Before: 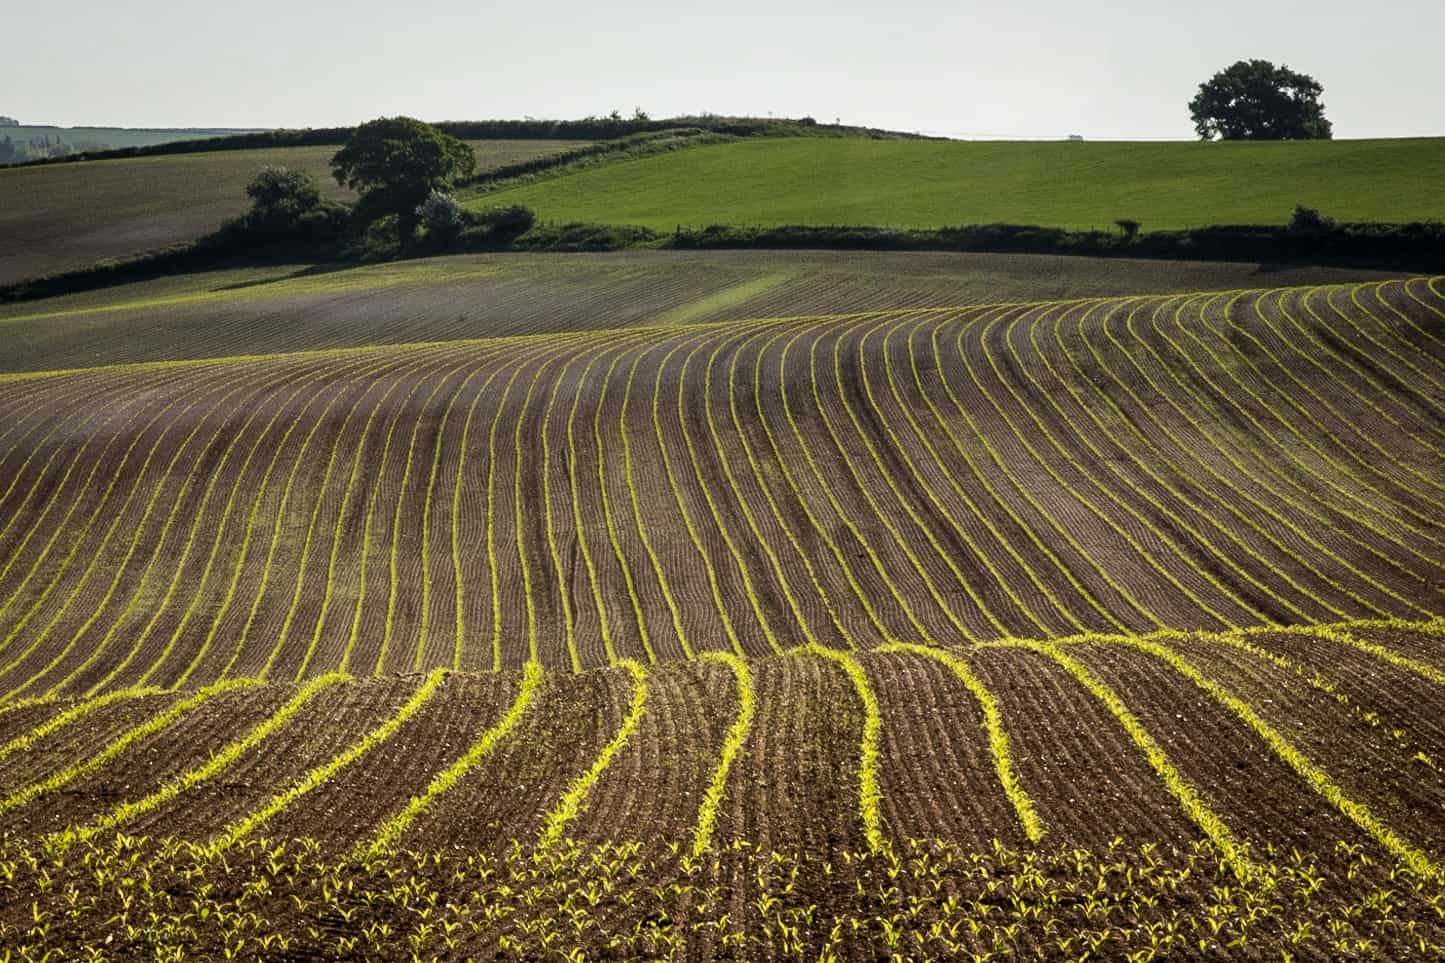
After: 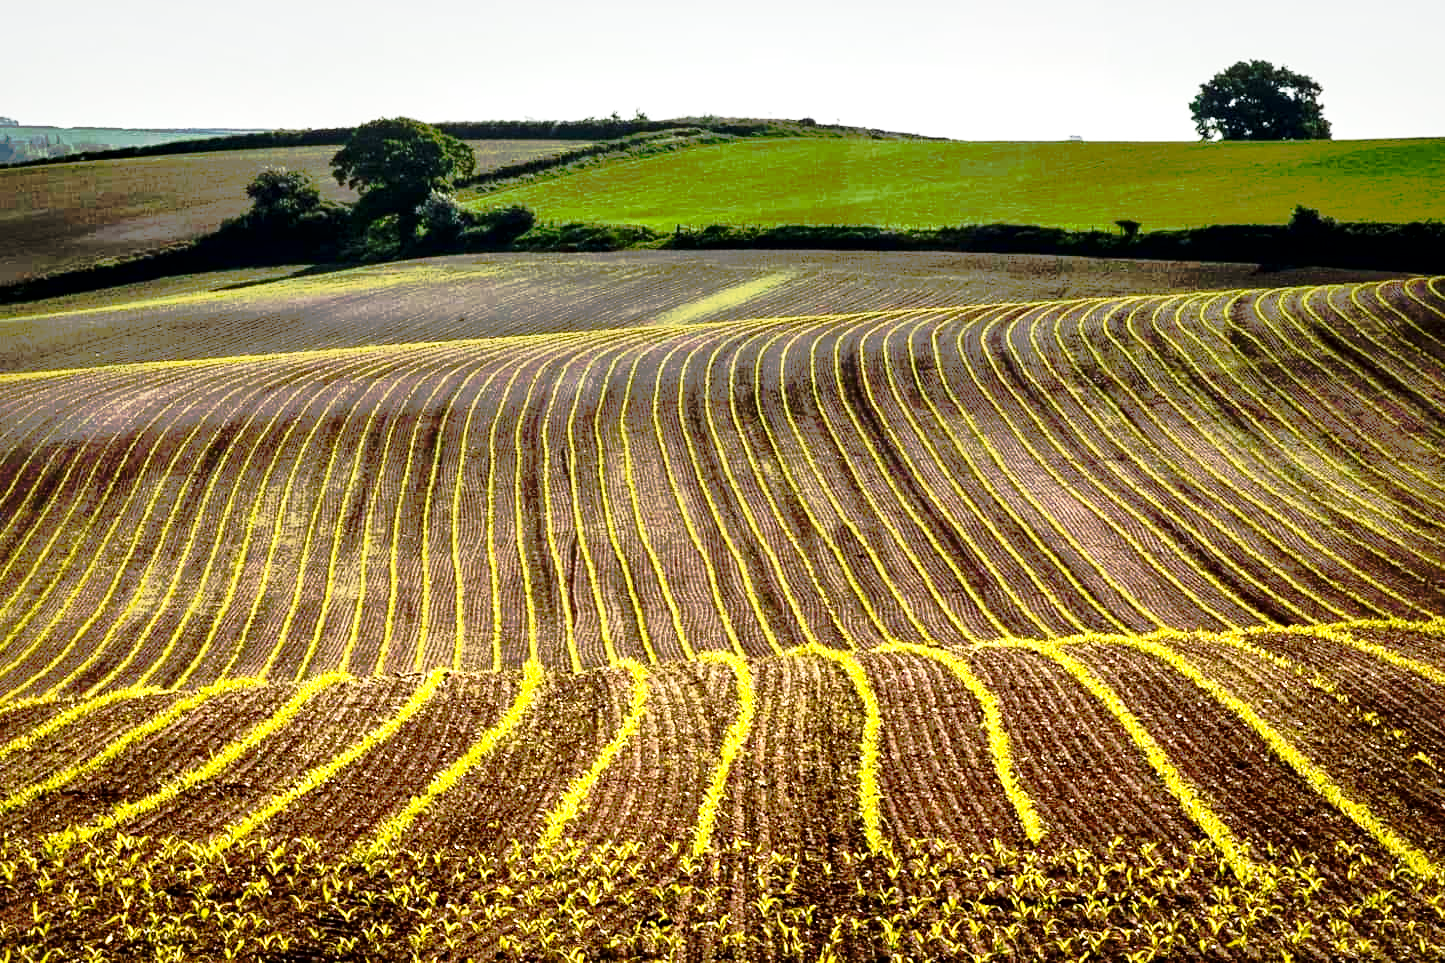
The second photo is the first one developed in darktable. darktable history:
exposure: black level correction 0, exposure 0.695 EV, compensate highlight preservation false
tone curve: curves: ch0 [(0, 0) (0.081, 0.033) (0.192, 0.124) (0.283, 0.238) (0.407, 0.476) (0.495, 0.521) (0.661, 0.756) (0.788, 0.87) (1, 0.951)]; ch1 [(0, 0) (0.161, 0.092) (0.35, 0.33) (0.392, 0.392) (0.427, 0.426) (0.479, 0.472) (0.505, 0.497) (0.521, 0.524) (0.567, 0.56) (0.583, 0.592) (0.625, 0.627) (0.678, 0.733) (1, 1)]; ch2 [(0, 0) (0.346, 0.362) (0.404, 0.427) (0.502, 0.499) (0.531, 0.523) (0.544, 0.561) (0.58, 0.59) (0.629, 0.642) (0.717, 0.678) (1, 1)], preserve colors none
local contrast: mode bilateral grid, contrast 25, coarseness 59, detail 152%, midtone range 0.2
